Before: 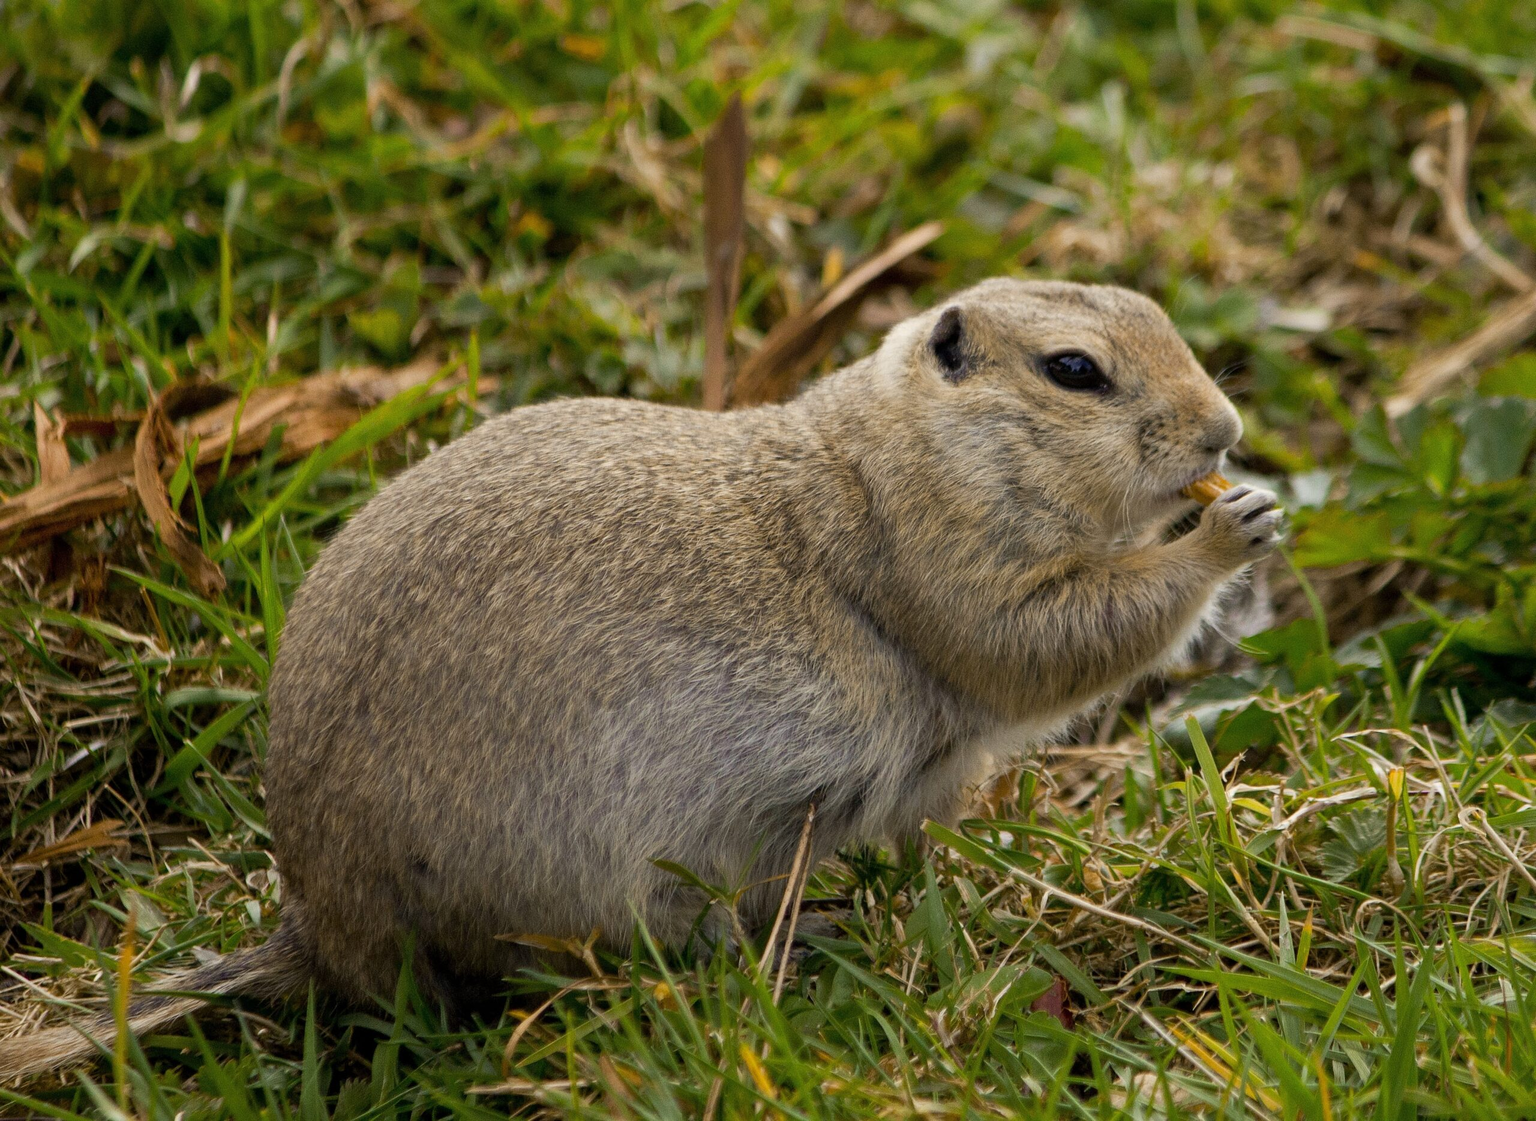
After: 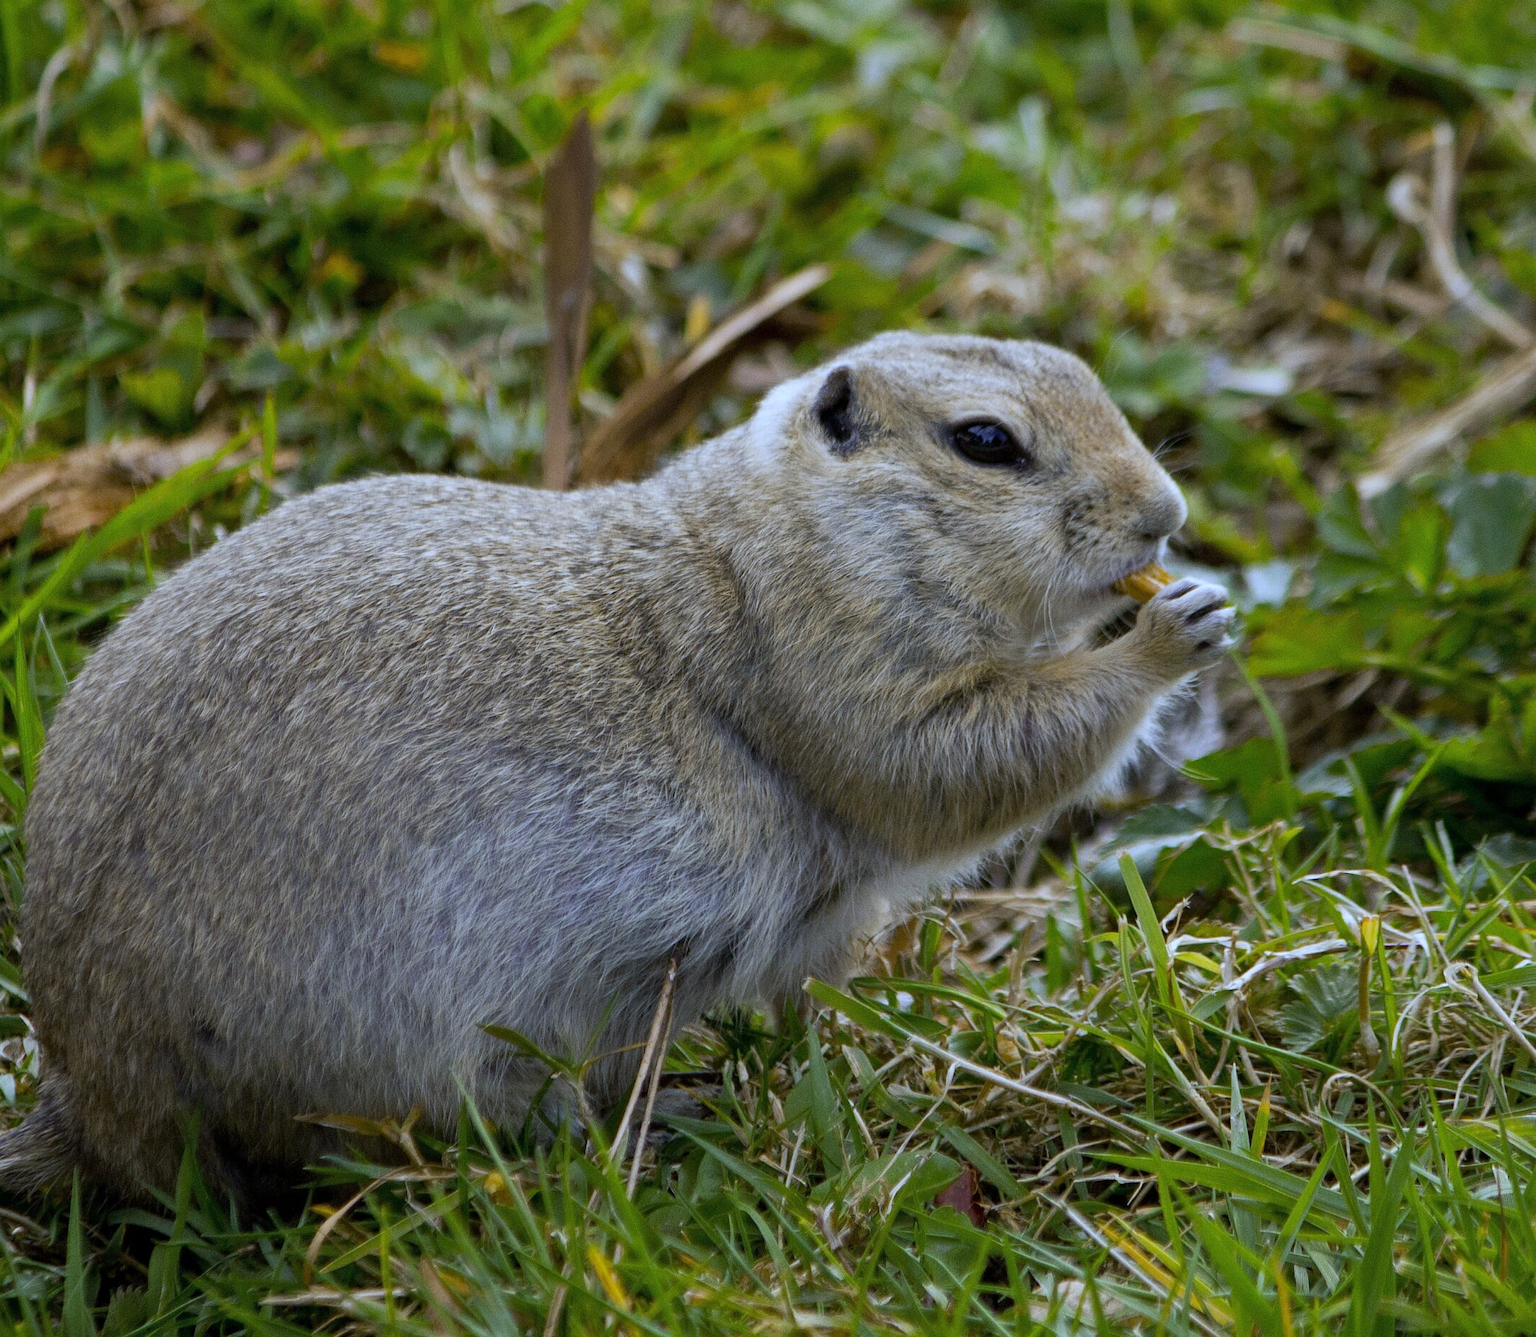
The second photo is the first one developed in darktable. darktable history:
white balance: red 0.871, blue 1.249
crop: left 16.145%
